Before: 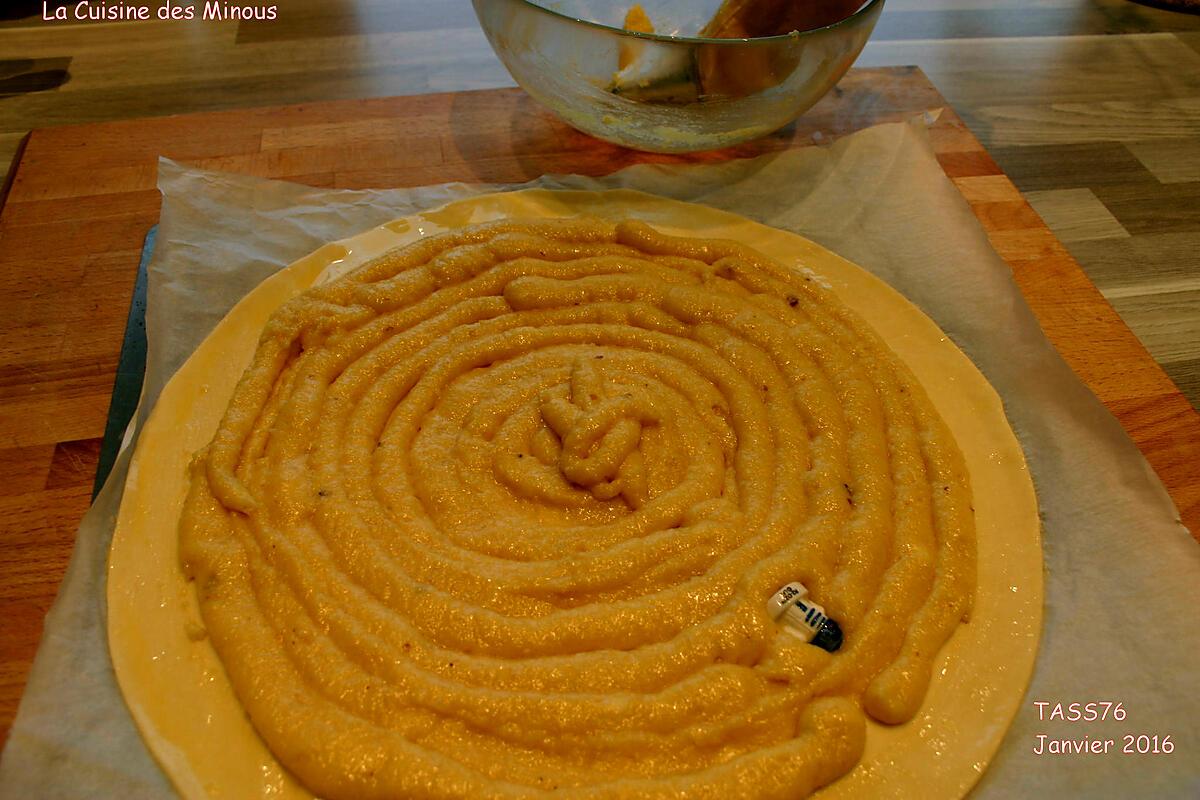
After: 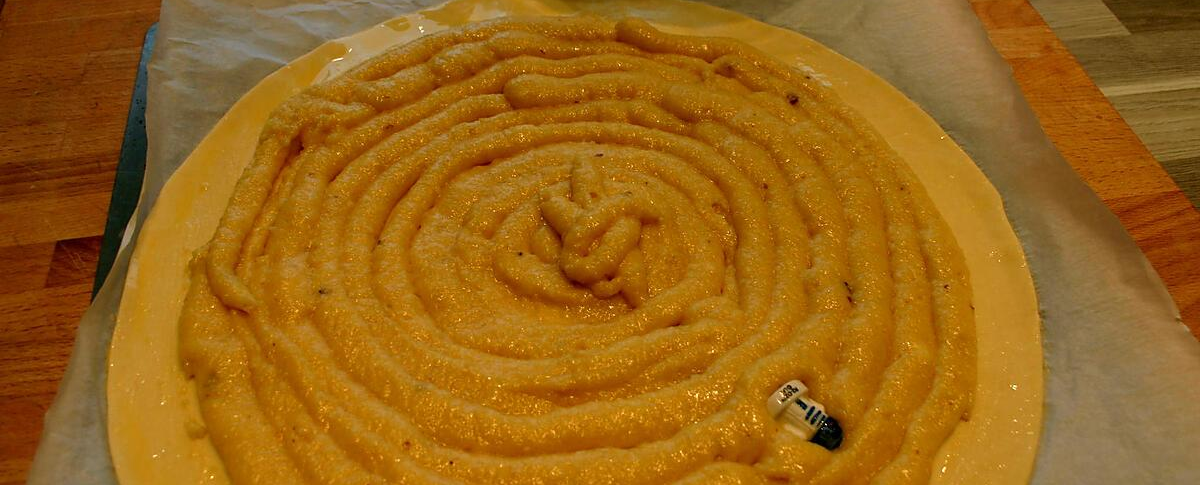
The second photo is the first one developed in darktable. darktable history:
crop and rotate: top 25.357%, bottom 13.942%
tone equalizer: on, module defaults
